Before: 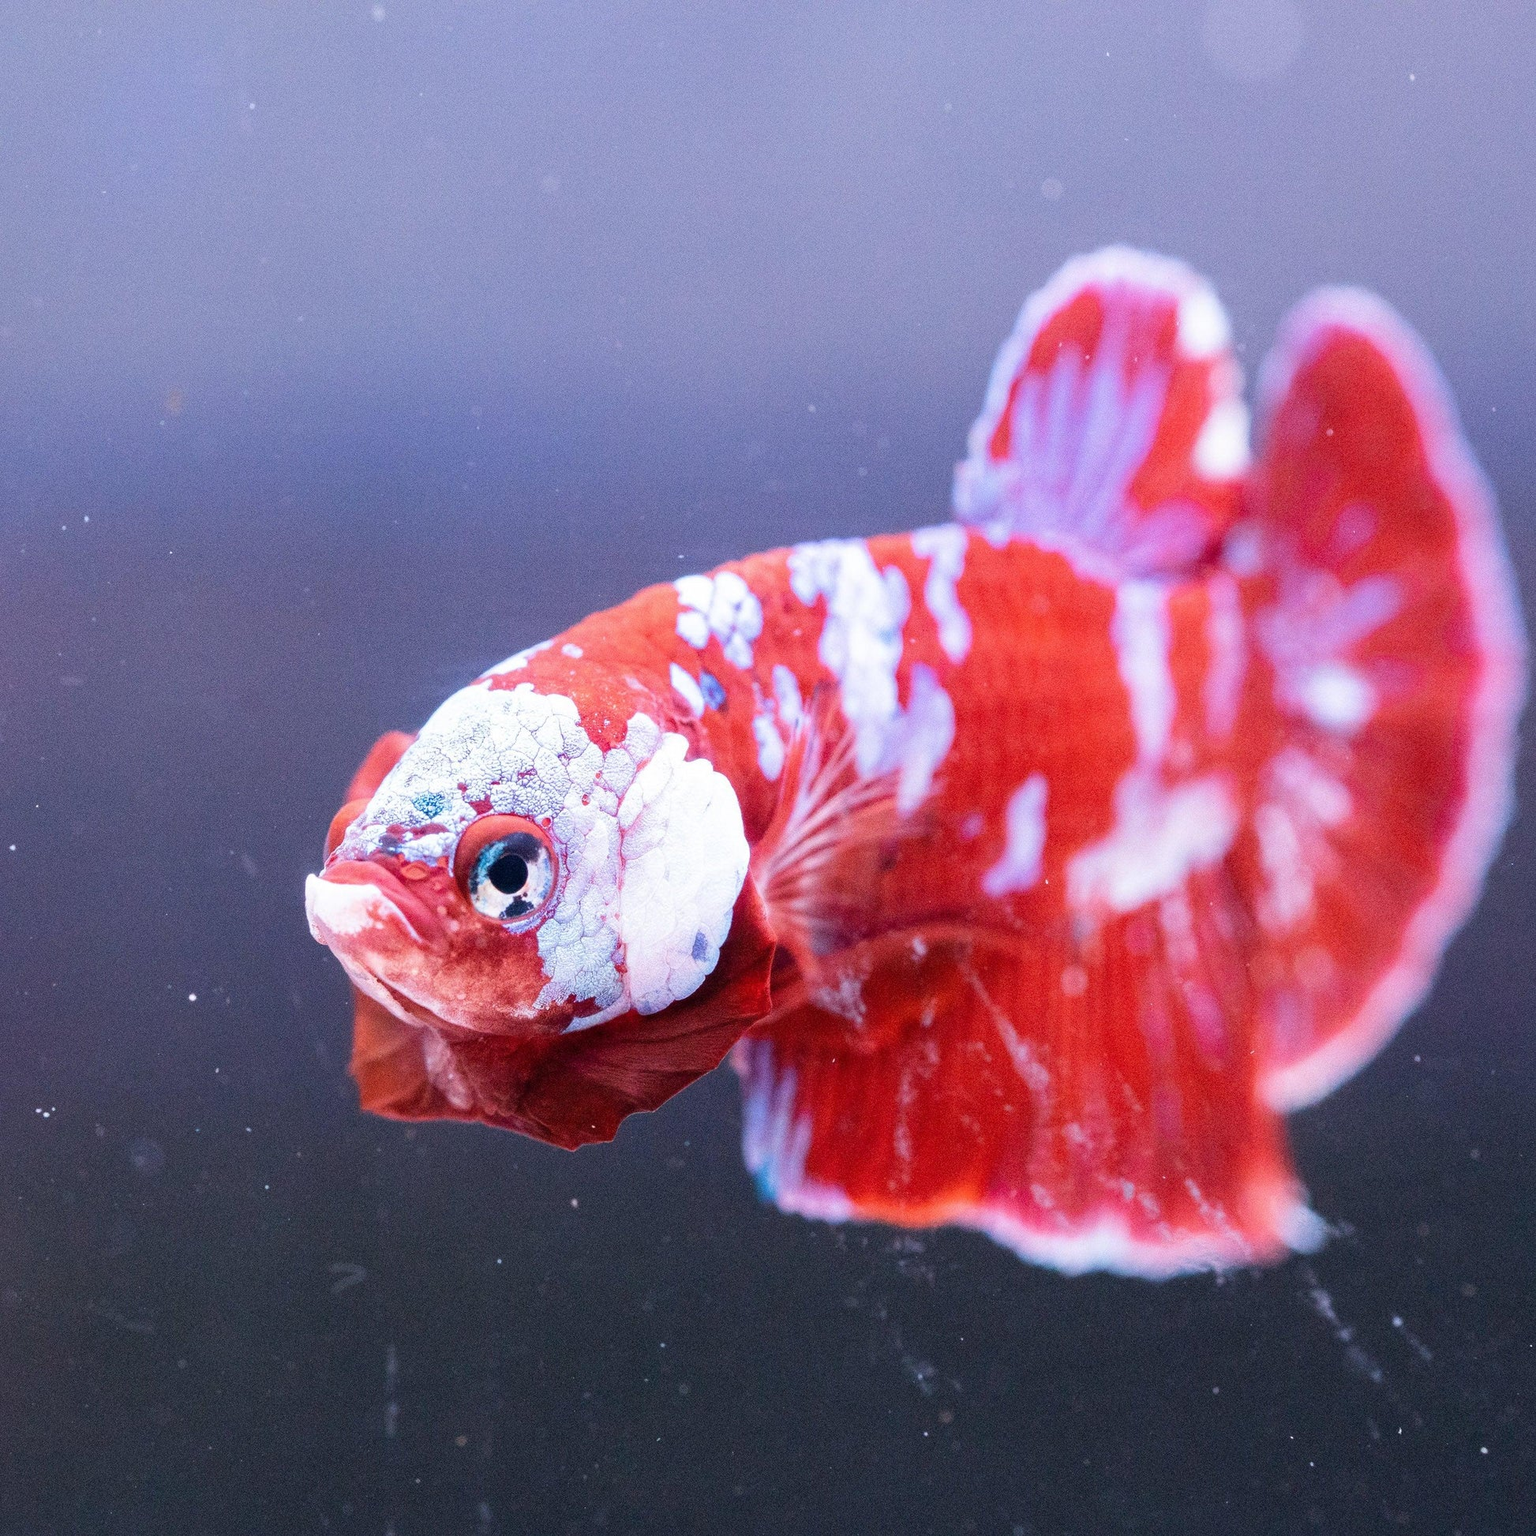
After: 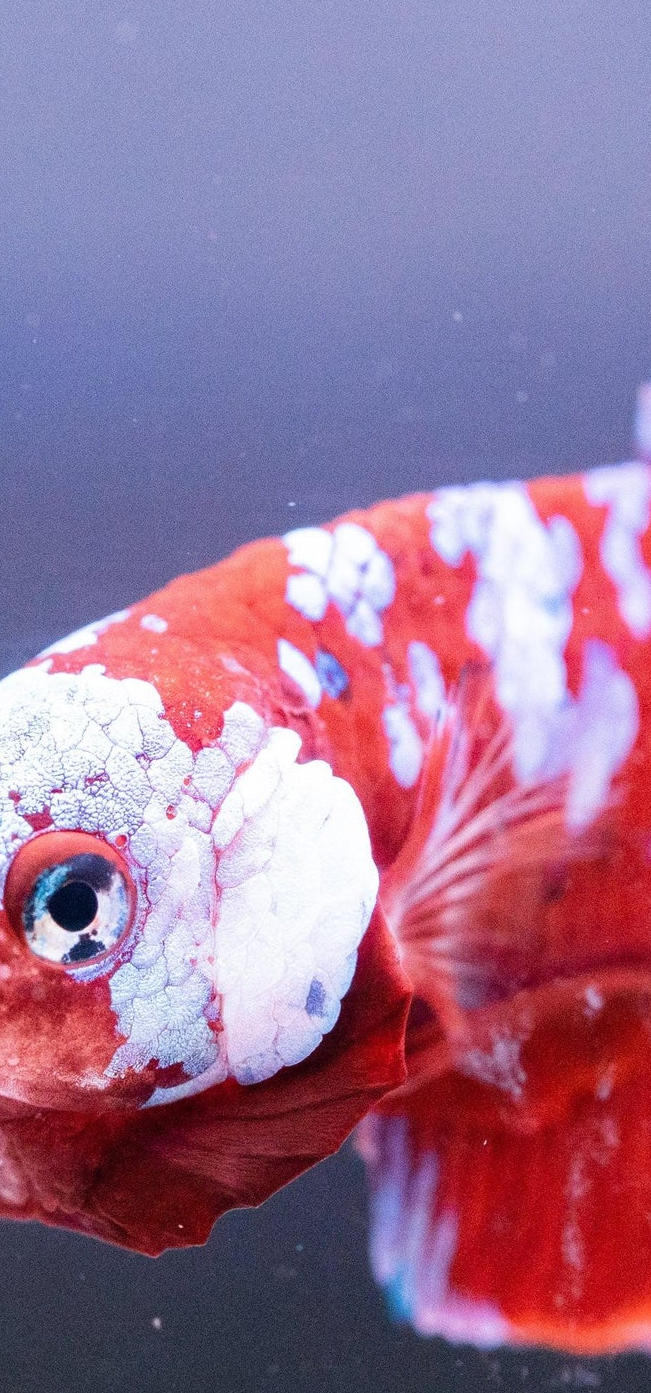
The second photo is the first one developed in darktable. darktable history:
crop and rotate: left 29.392%, top 10.334%, right 37.119%, bottom 18.045%
